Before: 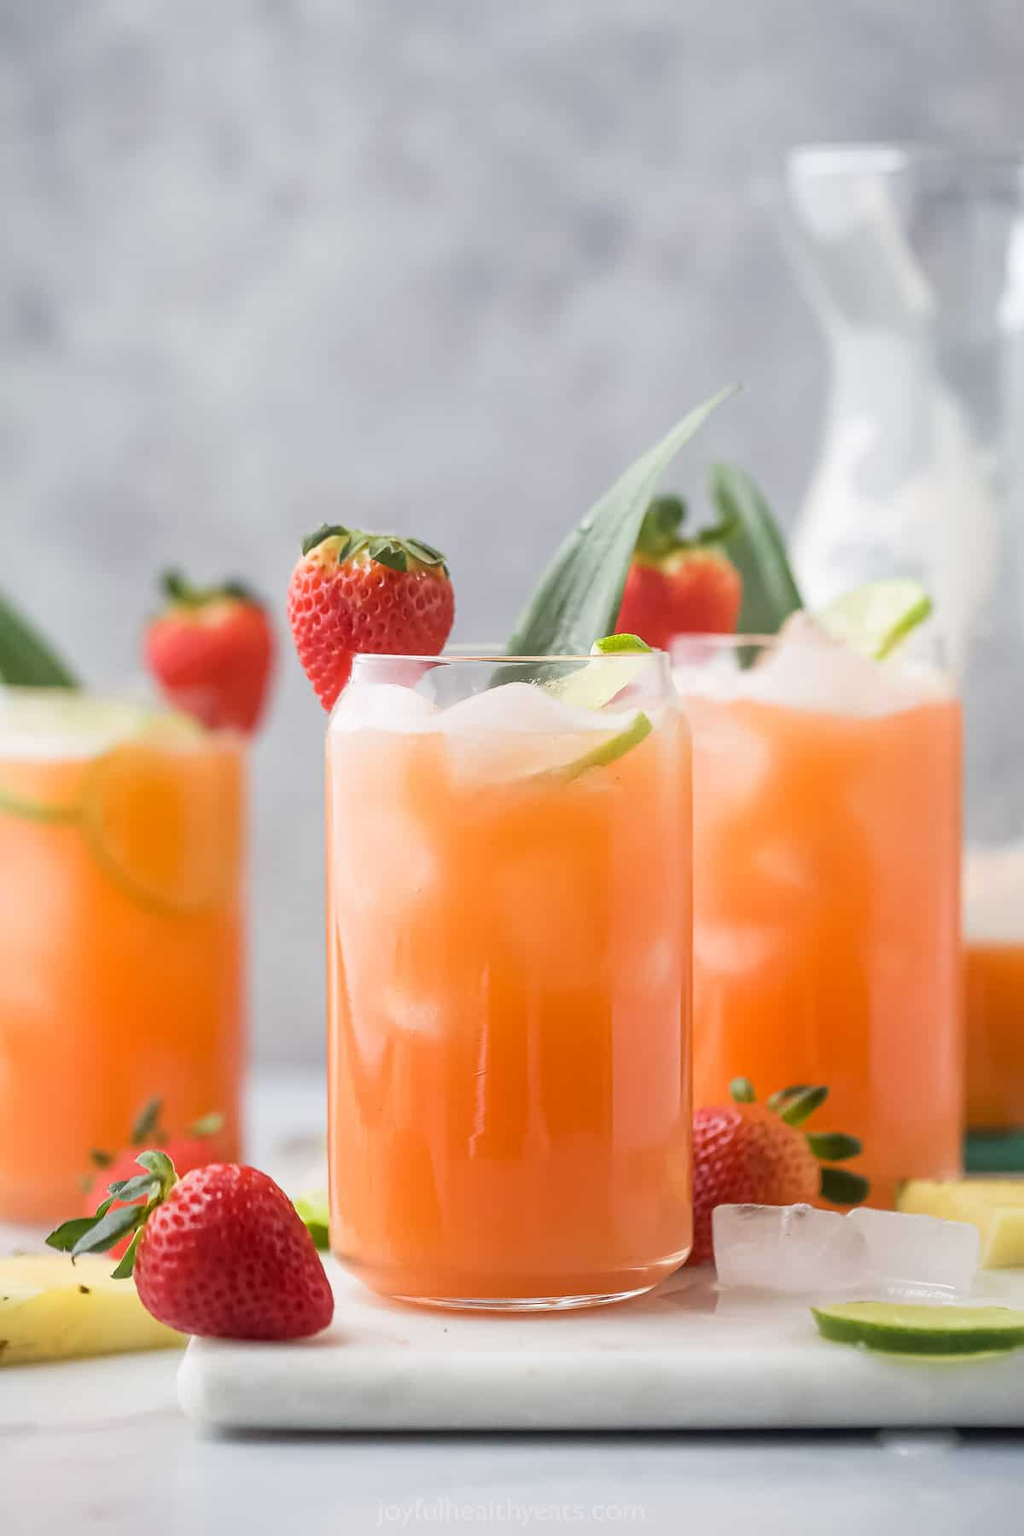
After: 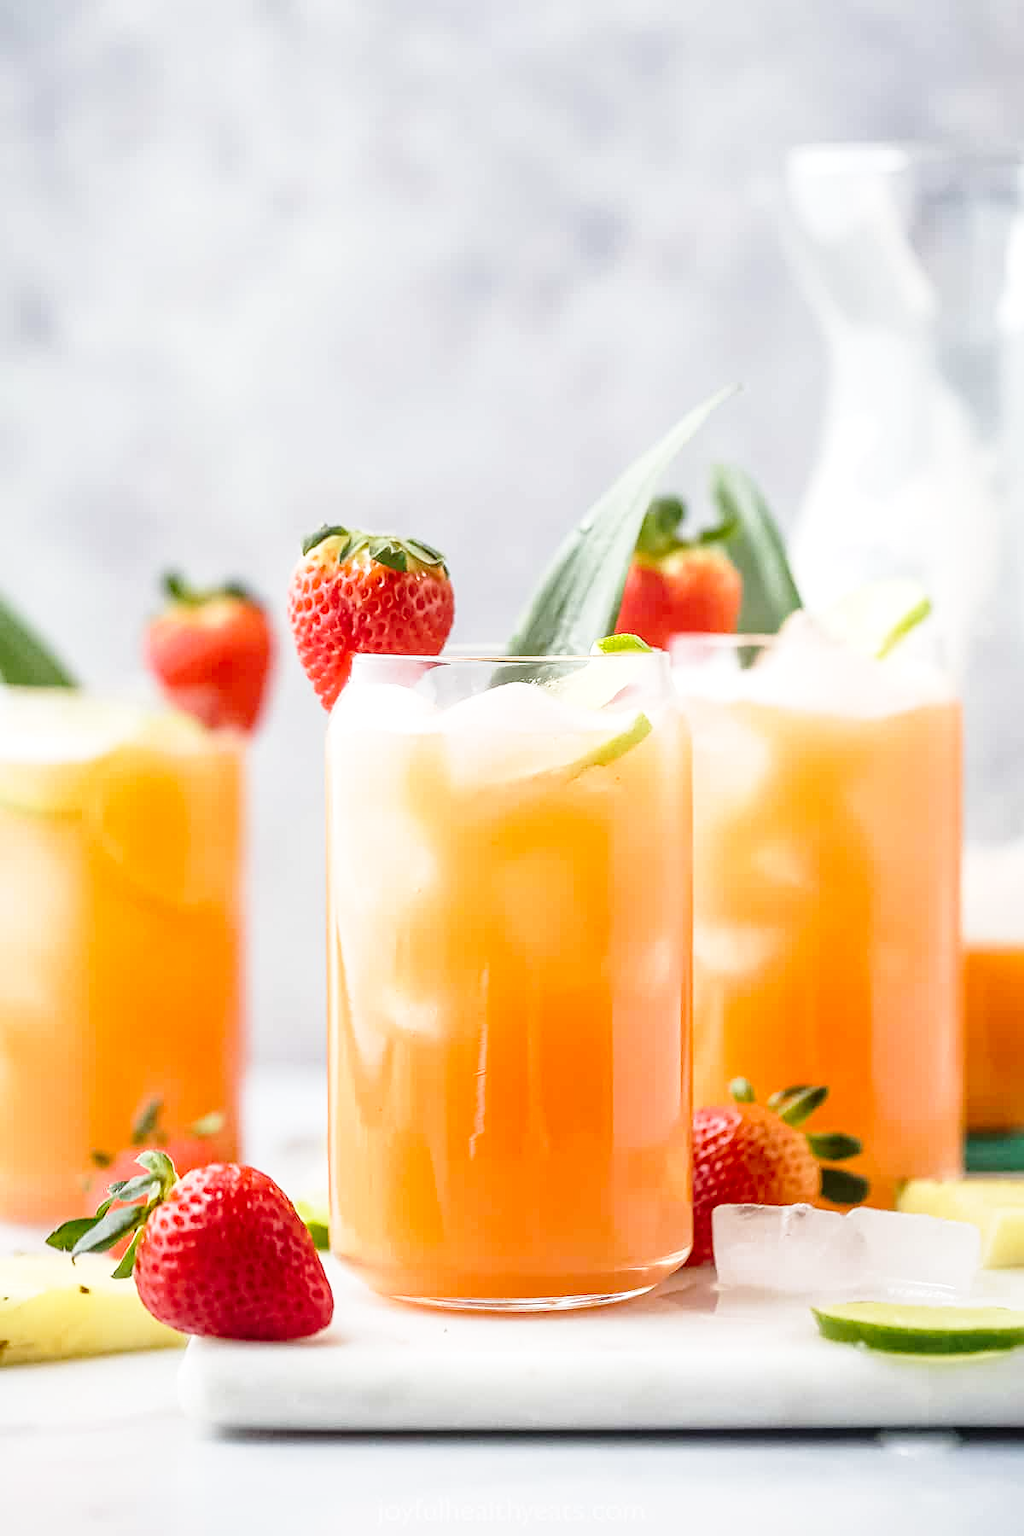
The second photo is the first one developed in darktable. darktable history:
sharpen: amount 0.2
base curve: curves: ch0 [(0, 0) (0.028, 0.03) (0.121, 0.232) (0.46, 0.748) (0.859, 0.968) (1, 1)], preserve colors none
local contrast: on, module defaults
